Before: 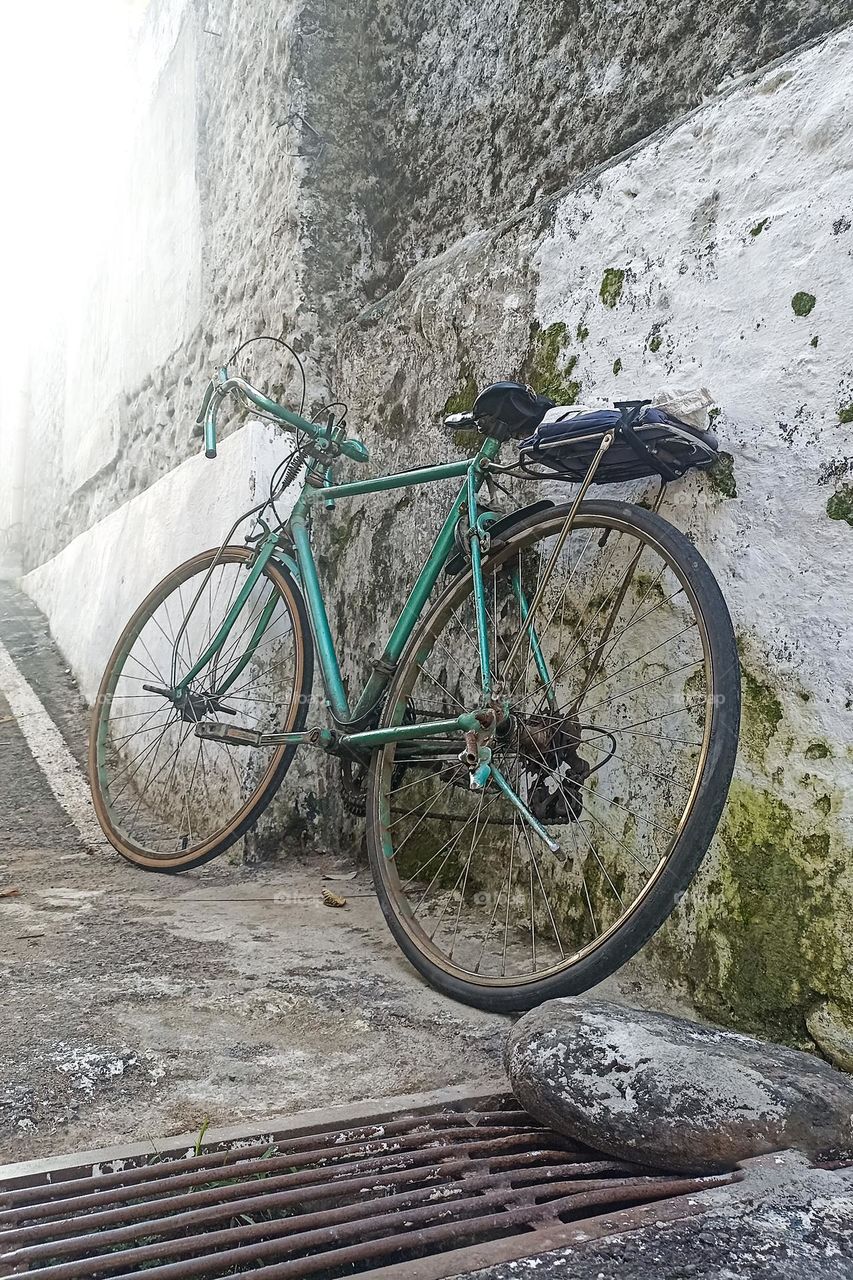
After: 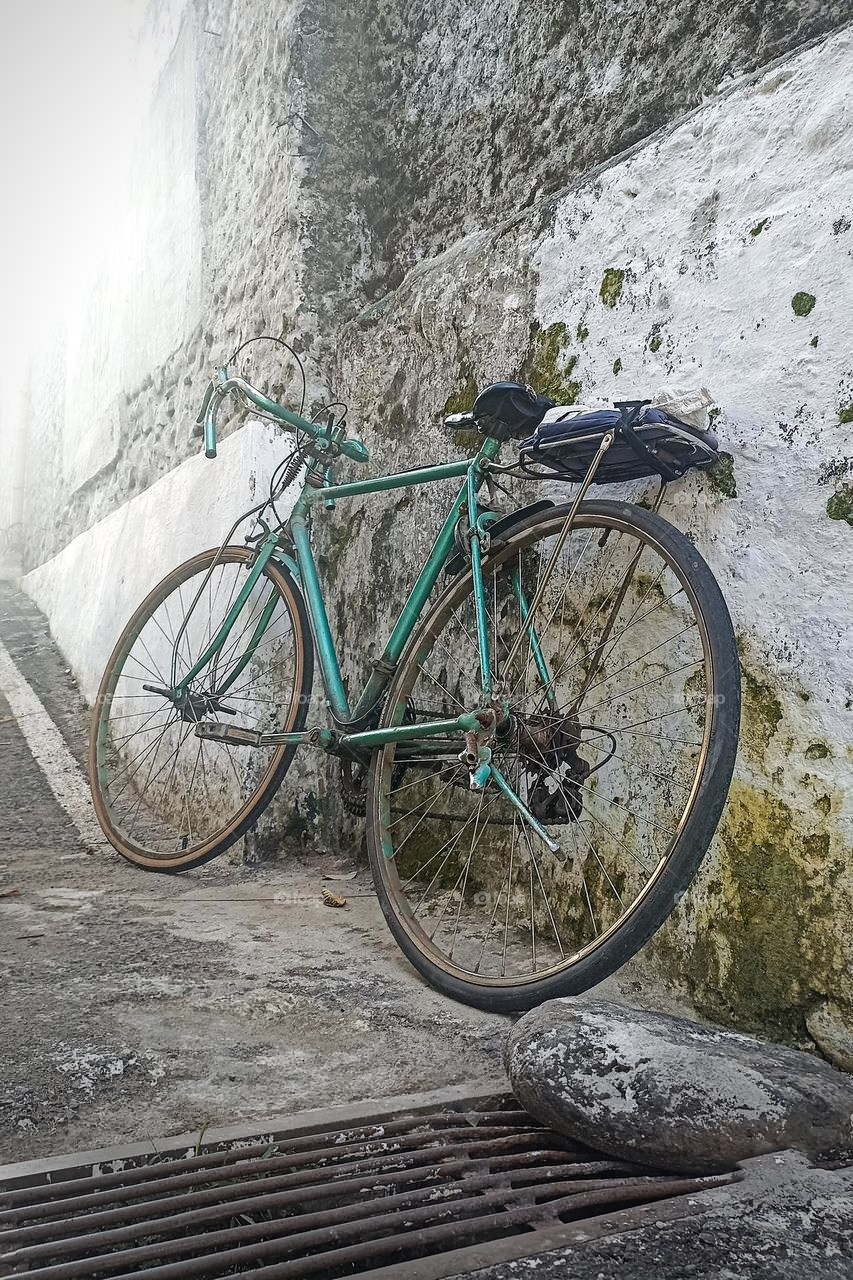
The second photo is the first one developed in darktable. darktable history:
vignetting: fall-off start 73.57%, center (0.22, -0.235)
color zones: curves: ch2 [(0, 0.5) (0.143, 0.5) (0.286, 0.416) (0.429, 0.5) (0.571, 0.5) (0.714, 0.5) (0.857, 0.5) (1, 0.5)]
